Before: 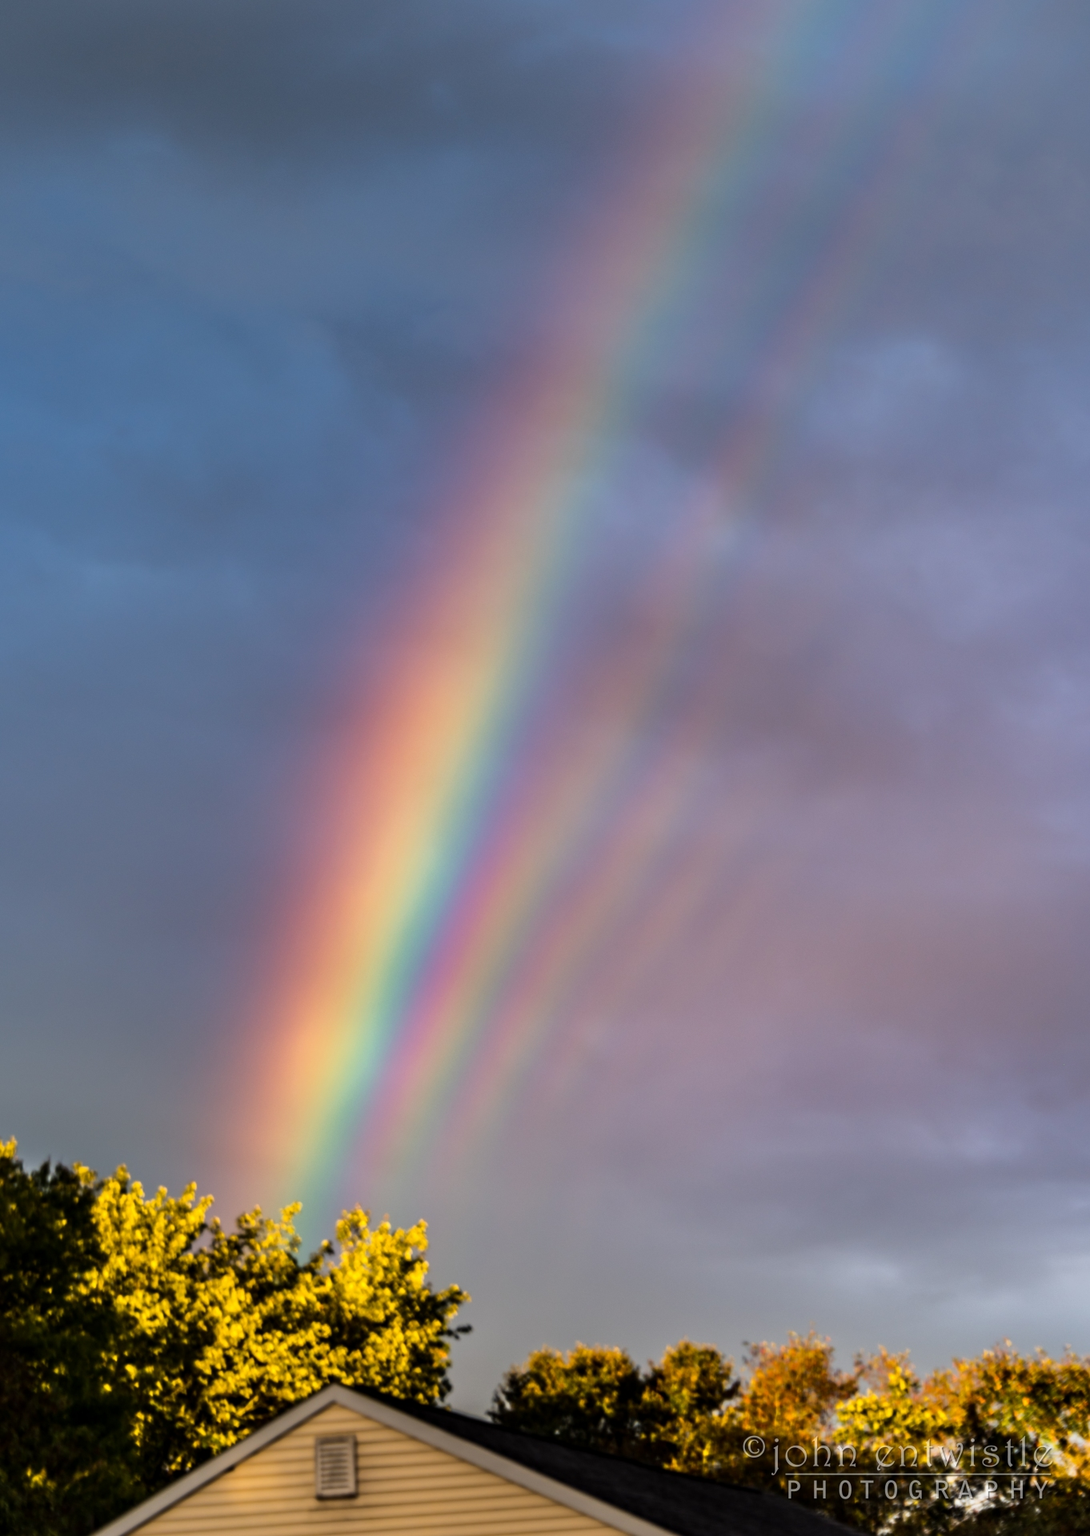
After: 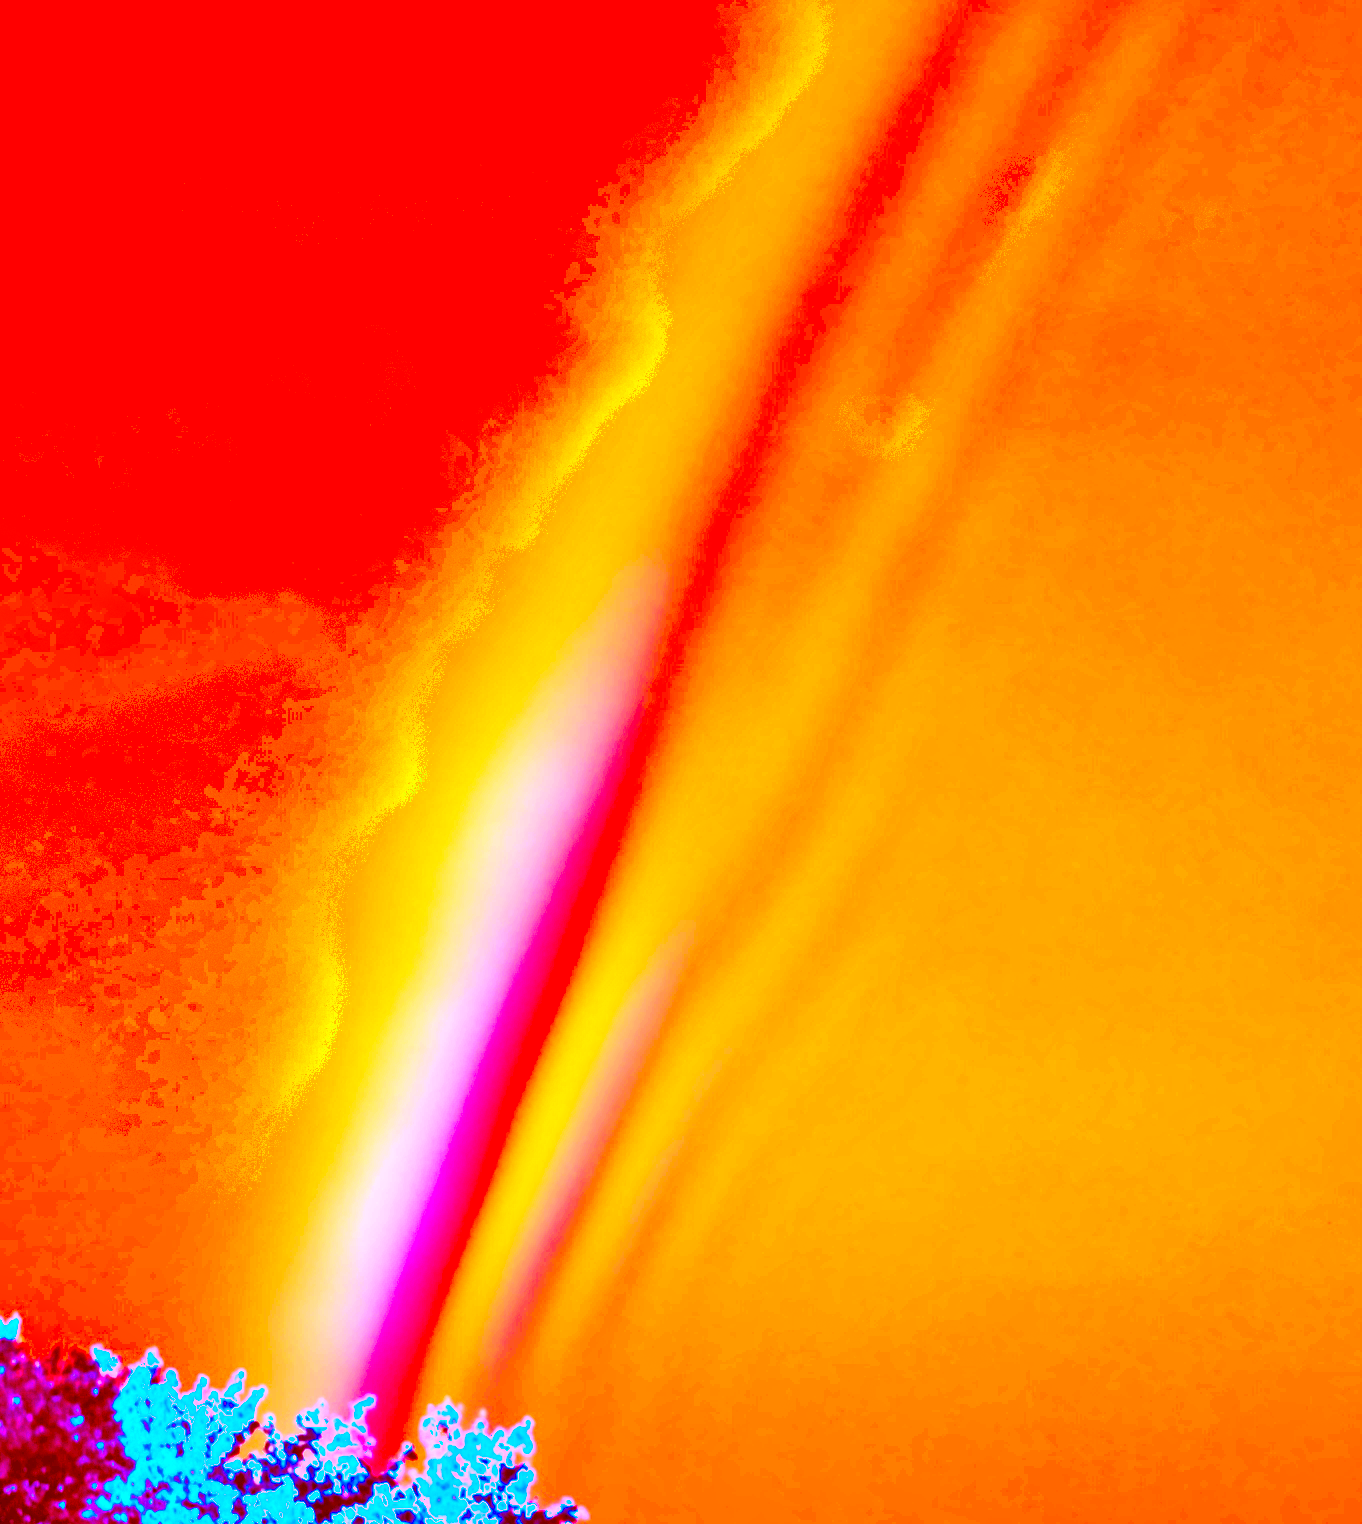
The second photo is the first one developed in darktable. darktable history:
shadows and highlights: low approximation 0.01, soften with gaussian
exposure: black level correction 0.001, exposure 2.607 EV, compensate exposure bias true, compensate highlight preservation false
white balance: emerald 1
crop and rotate: top 5.667%, bottom 14.937%
color correction: highlights a* -39.68, highlights b* -40, shadows a* -40, shadows b* -40, saturation -3
contrast brightness saturation: brightness -0.02, saturation 0.35
contrast equalizer: y [[0.5, 0.5, 0.472, 0.5, 0.5, 0.5], [0.5 ×6], [0.5 ×6], [0 ×6], [0 ×6]]
